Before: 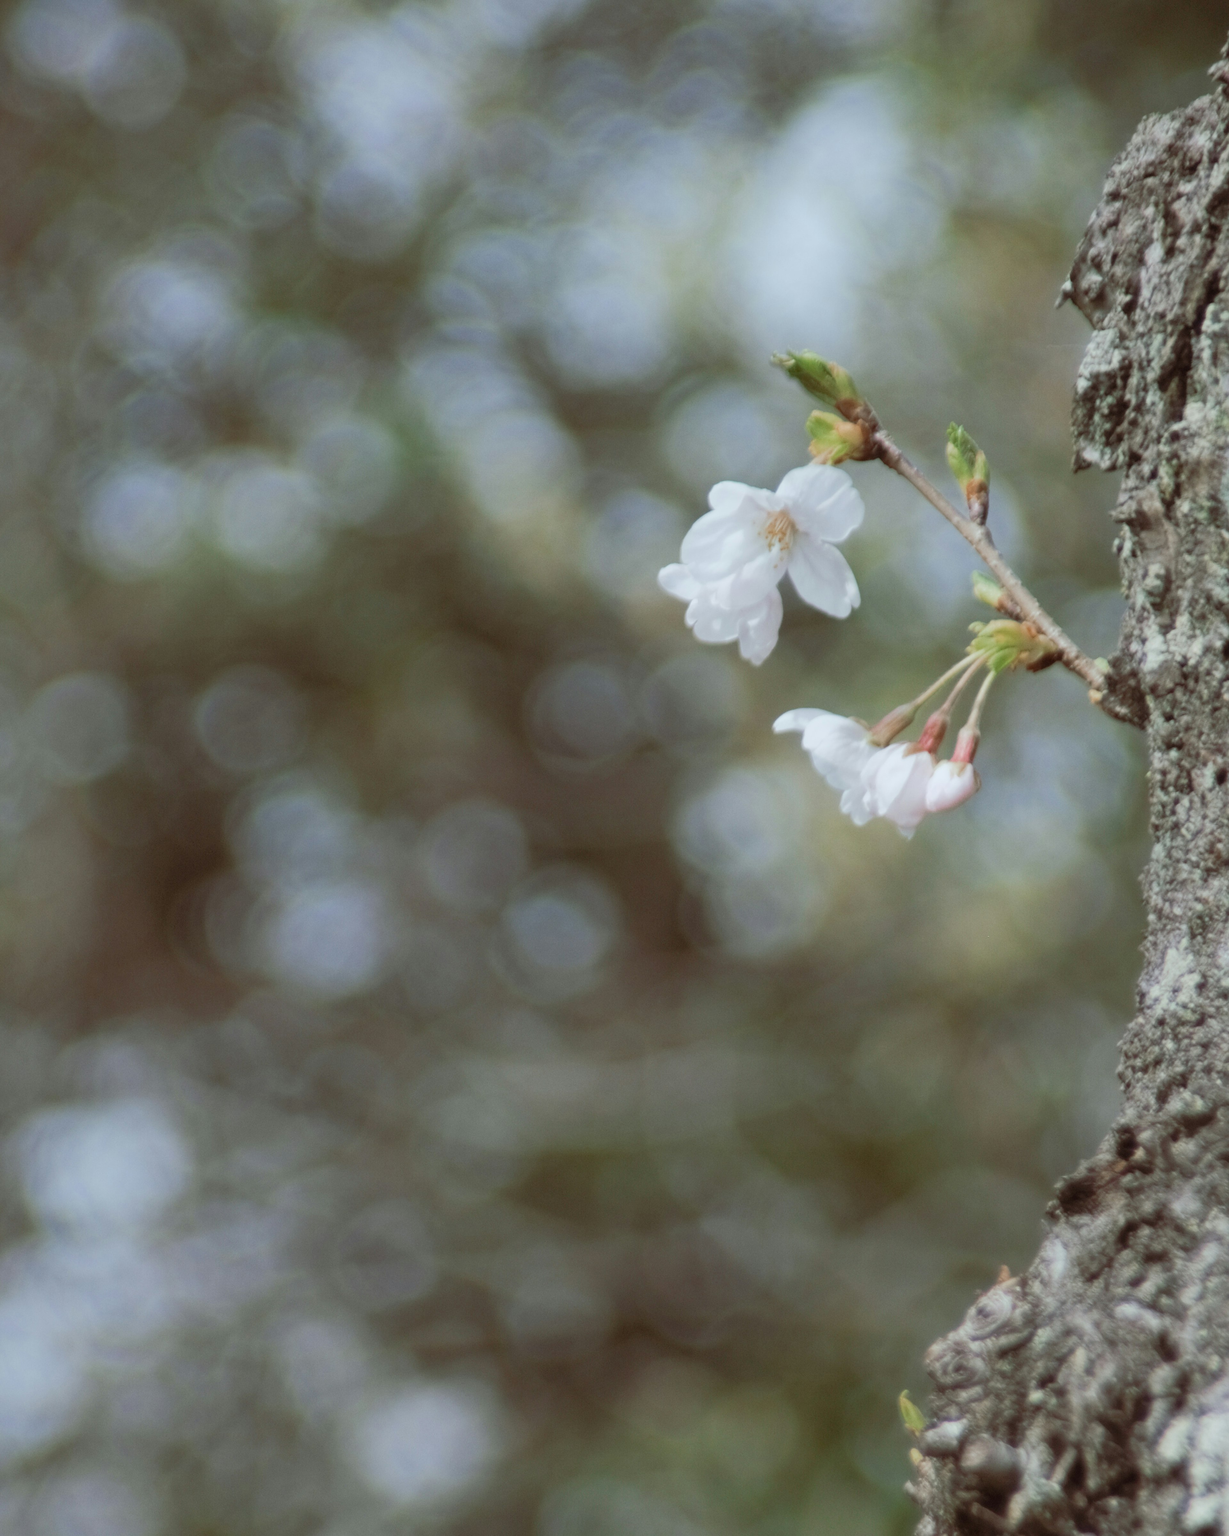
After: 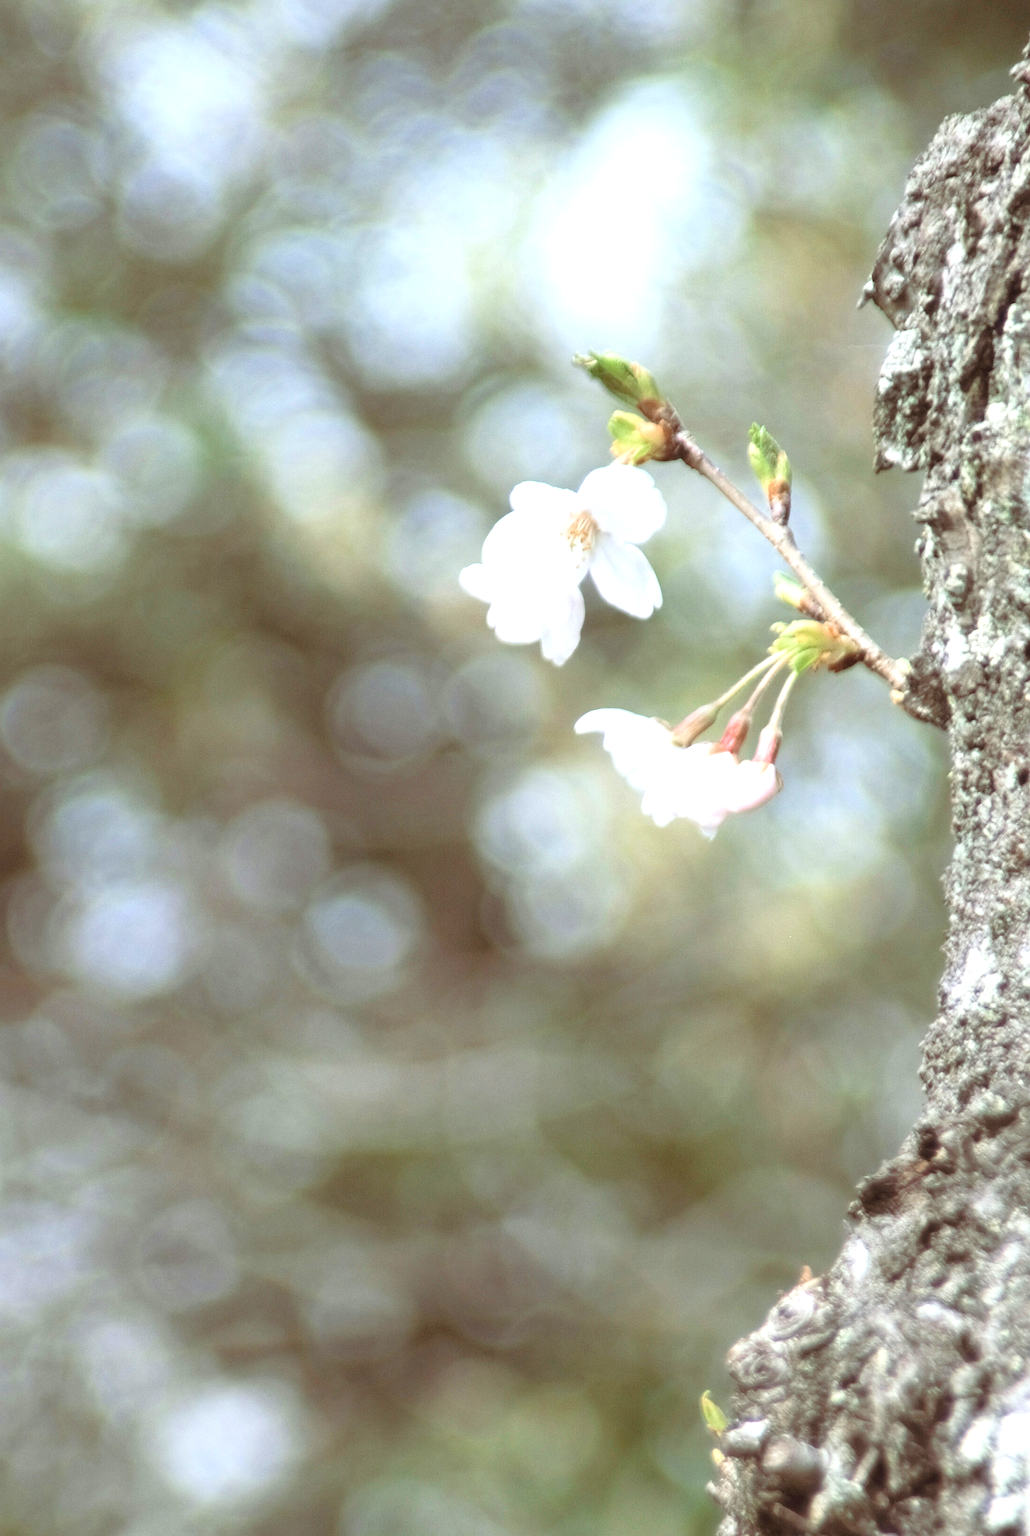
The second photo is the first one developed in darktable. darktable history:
sharpen: on, module defaults
crop: left 16.145%
exposure: black level correction 0, exposure 1.2 EV, compensate exposure bias true, compensate highlight preservation false
